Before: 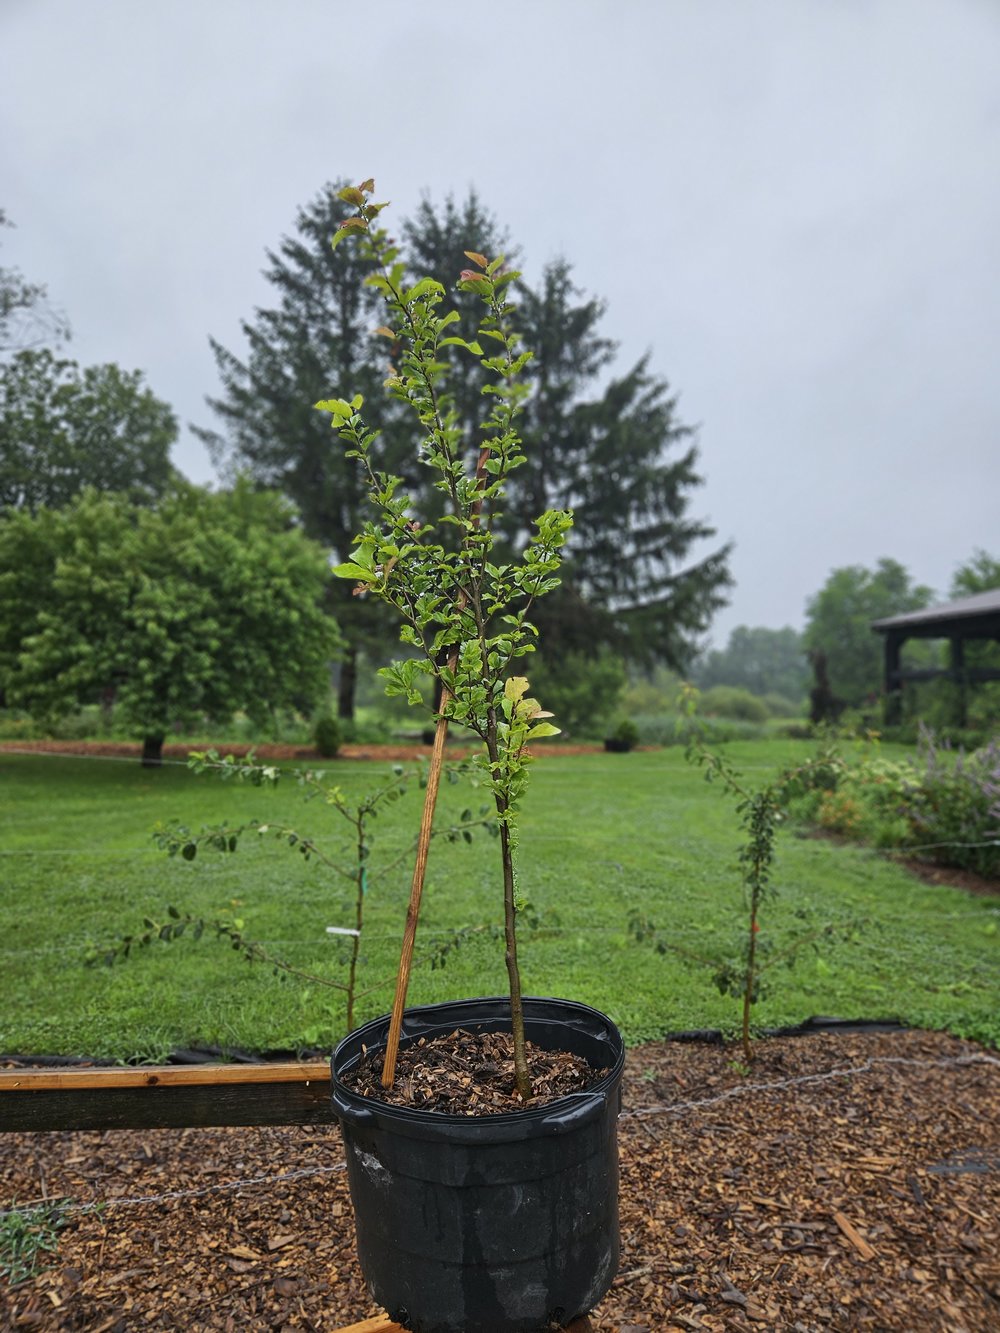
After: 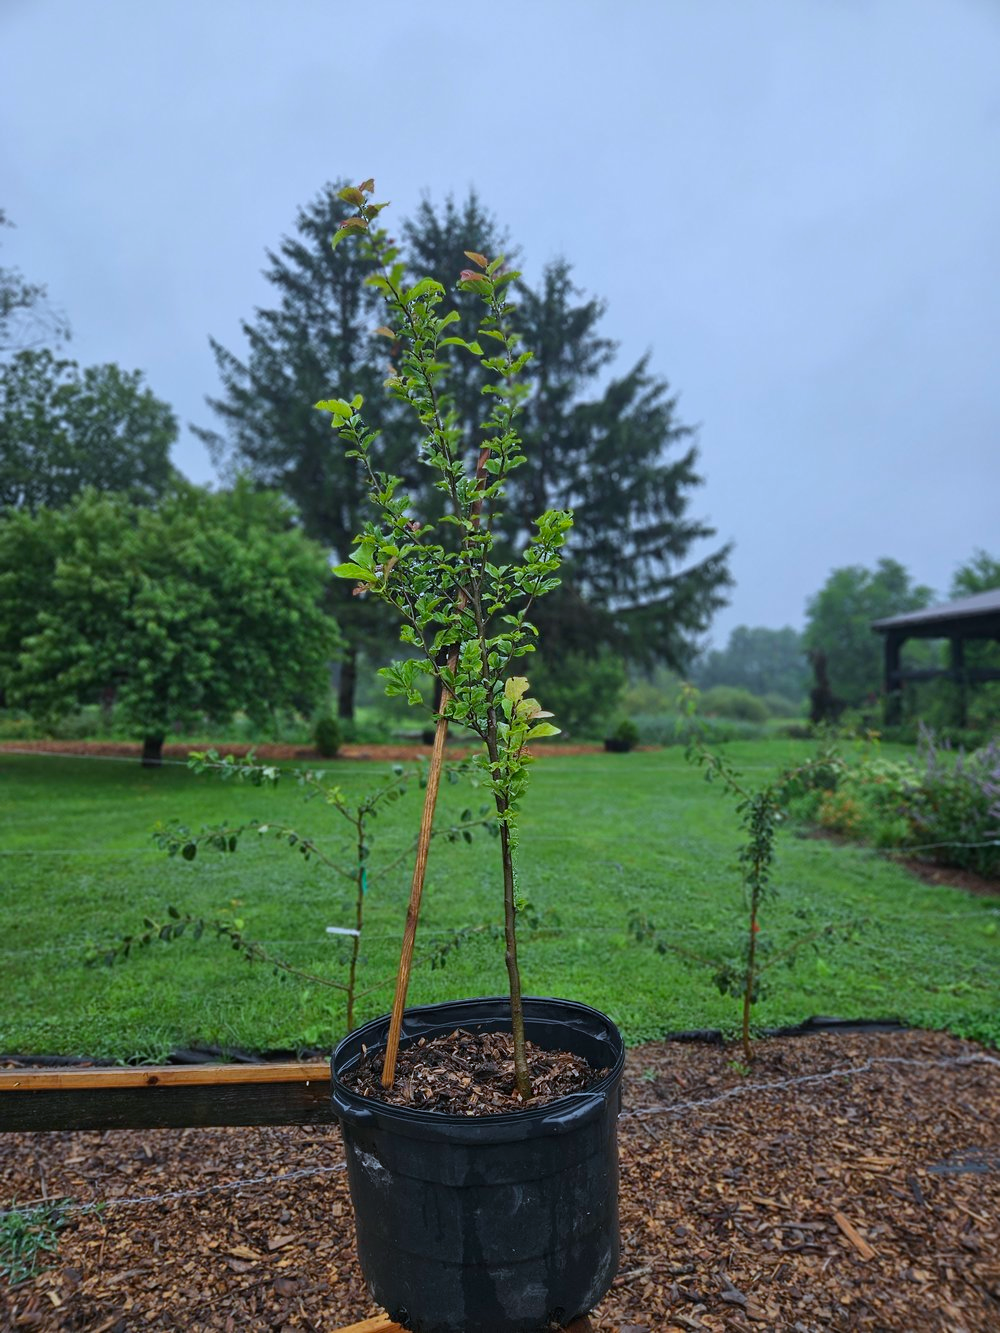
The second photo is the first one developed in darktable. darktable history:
white balance: red 0.98, blue 1.034
exposure: exposure -0.242 EV, compensate highlight preservation false
color calibration: x 0.37, y 0.382, temperature 4313.32 K
